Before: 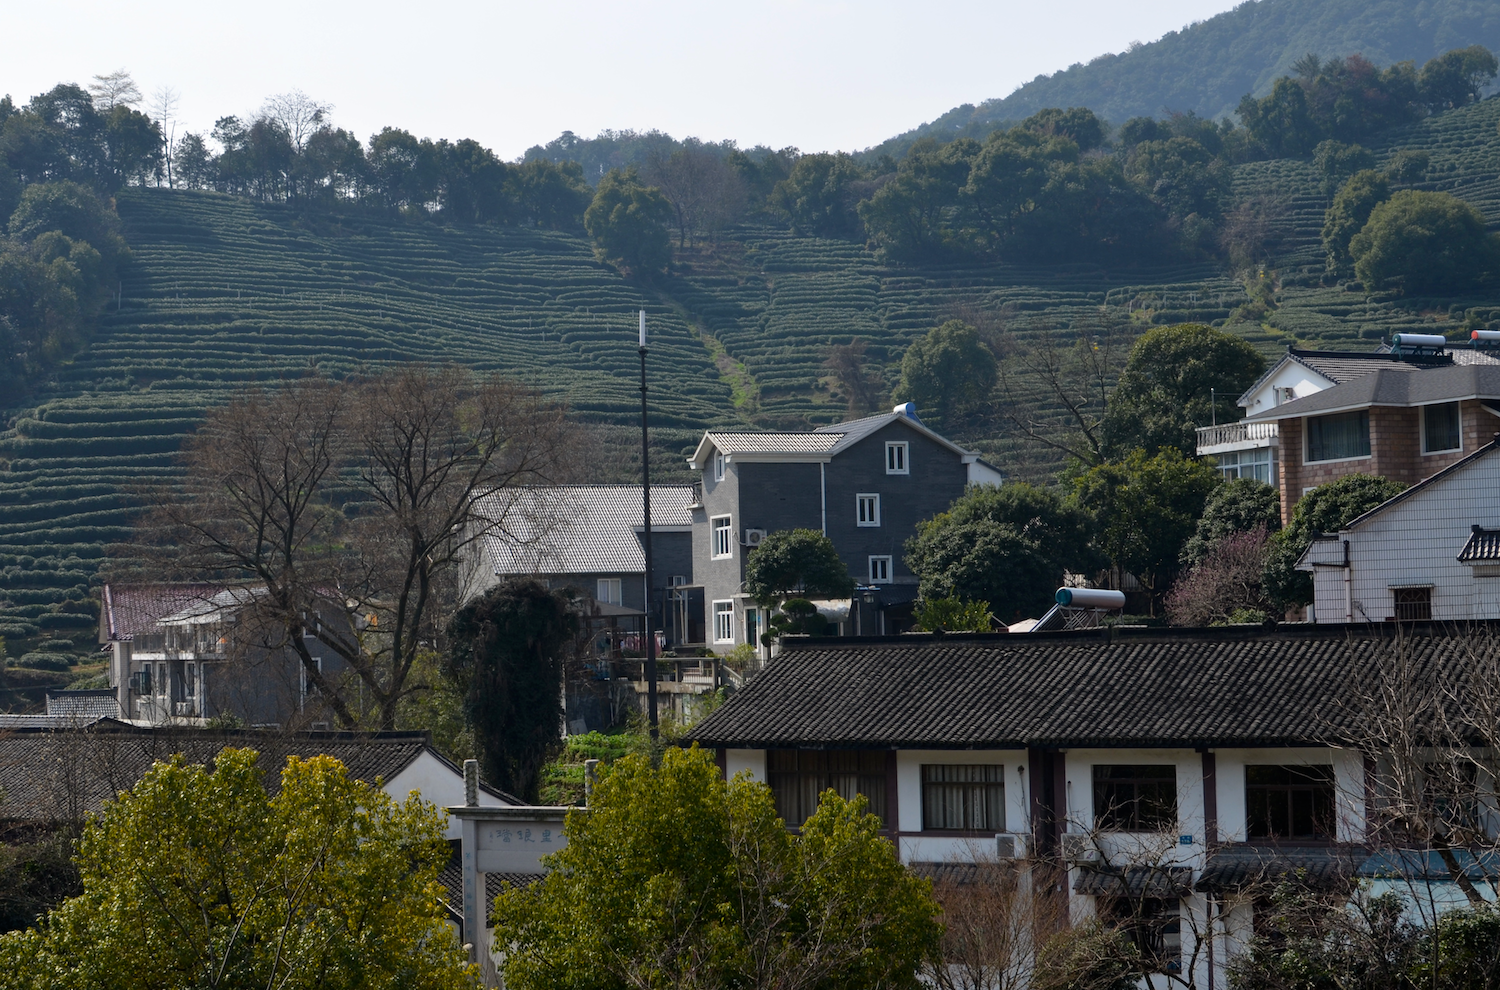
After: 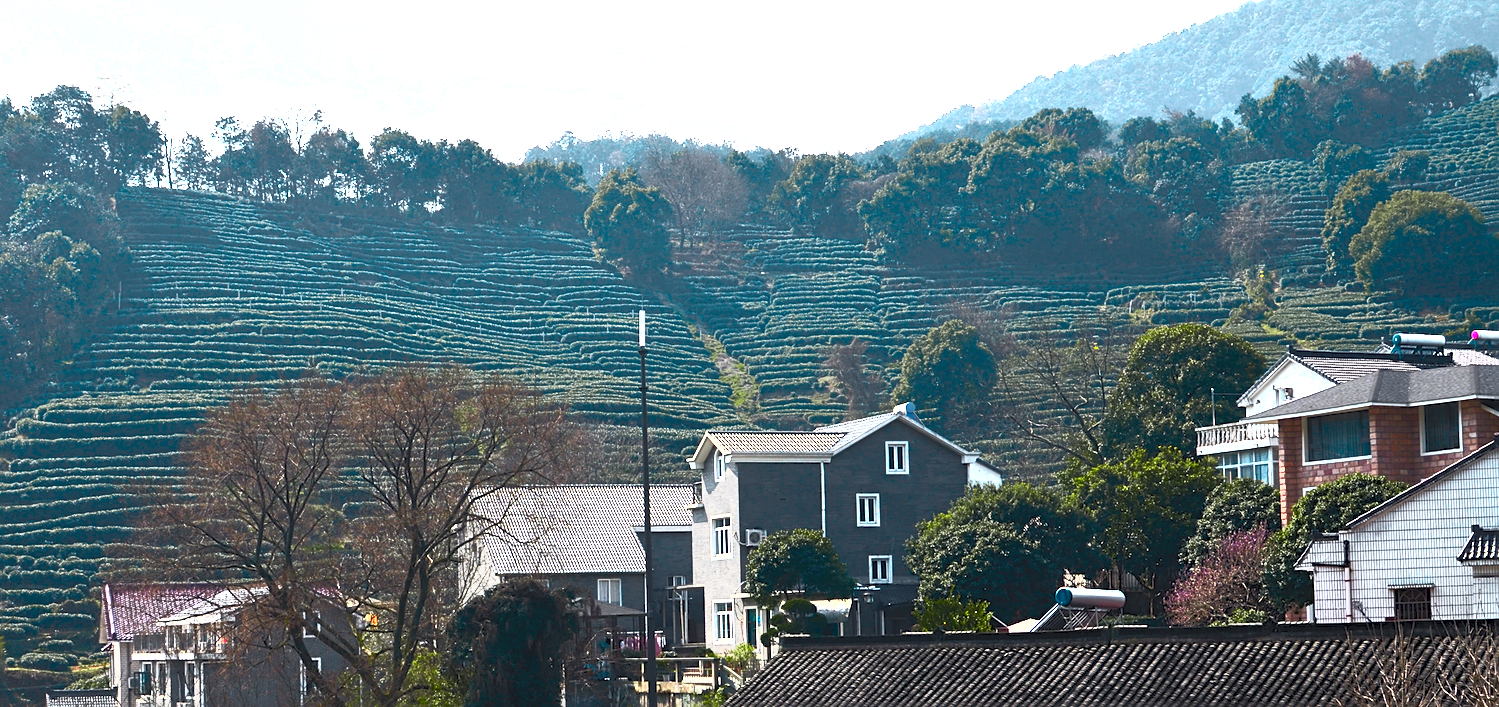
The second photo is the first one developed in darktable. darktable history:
contrast brightness saturation: contrast 0.989, brightness 0.996, saturation 0.997
crop: right 0.001%, bottom 28.567%
sharpen: on, module defaults
color zones: curves: ch0 [(0, 0.533) (0.126, 0.533) (0.234, 0.533) (0.368, 0.357) (0.5, 0.5) (0.625, 0.5) (0.74, 0.637) (0.875, 0.5)]; ch1 [(0.004, 0.708) (0.129, 0.662) (0.25, 0.5) (0.375, 0.331) (0.496, 0.396) (0.625, 0.649) (0.739, 0.26) (0.875, 0.5) (1, 0.478)]; ch2 [(0, 0.409) (0.132, 0.403) (0.236, 0.558) (0.379, 0.448) (0.5, 0.5) (0.625, 0.5) (0.691, 0.39) (0.875, 0.5)]
